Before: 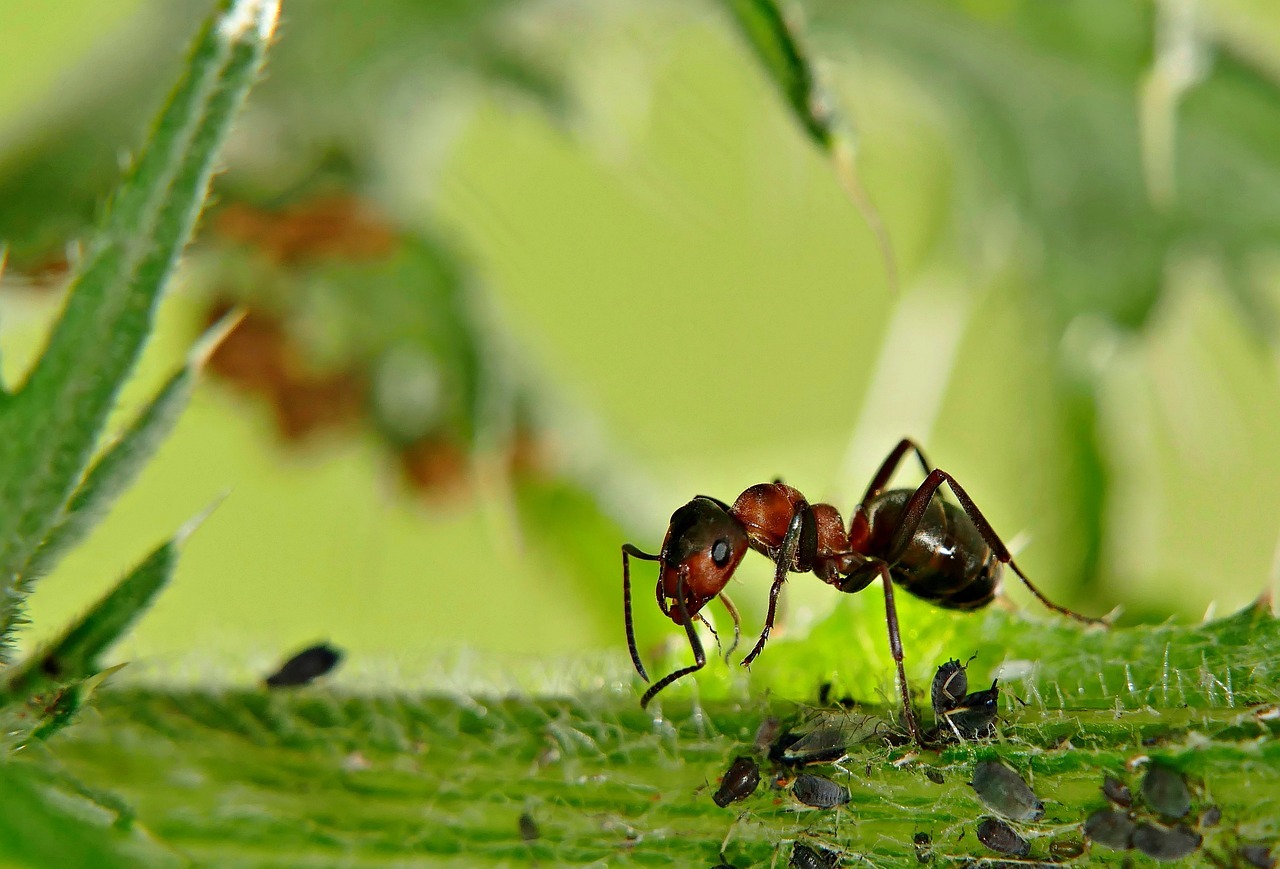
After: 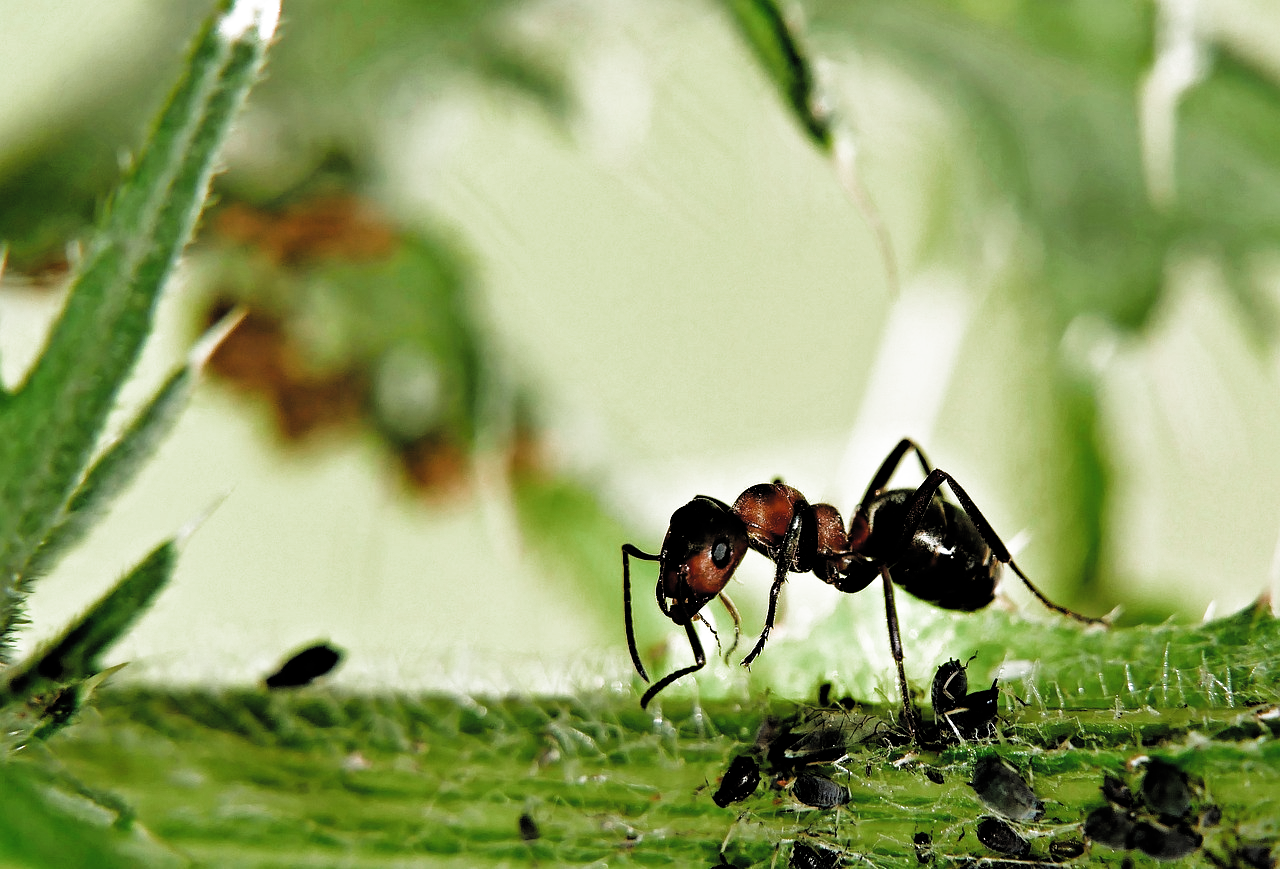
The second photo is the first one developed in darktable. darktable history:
filmic rgb: black relative exposure -3.62 EV, white relative exposure 2.15 EV, hardness 3.65, color science v4 (2020)
